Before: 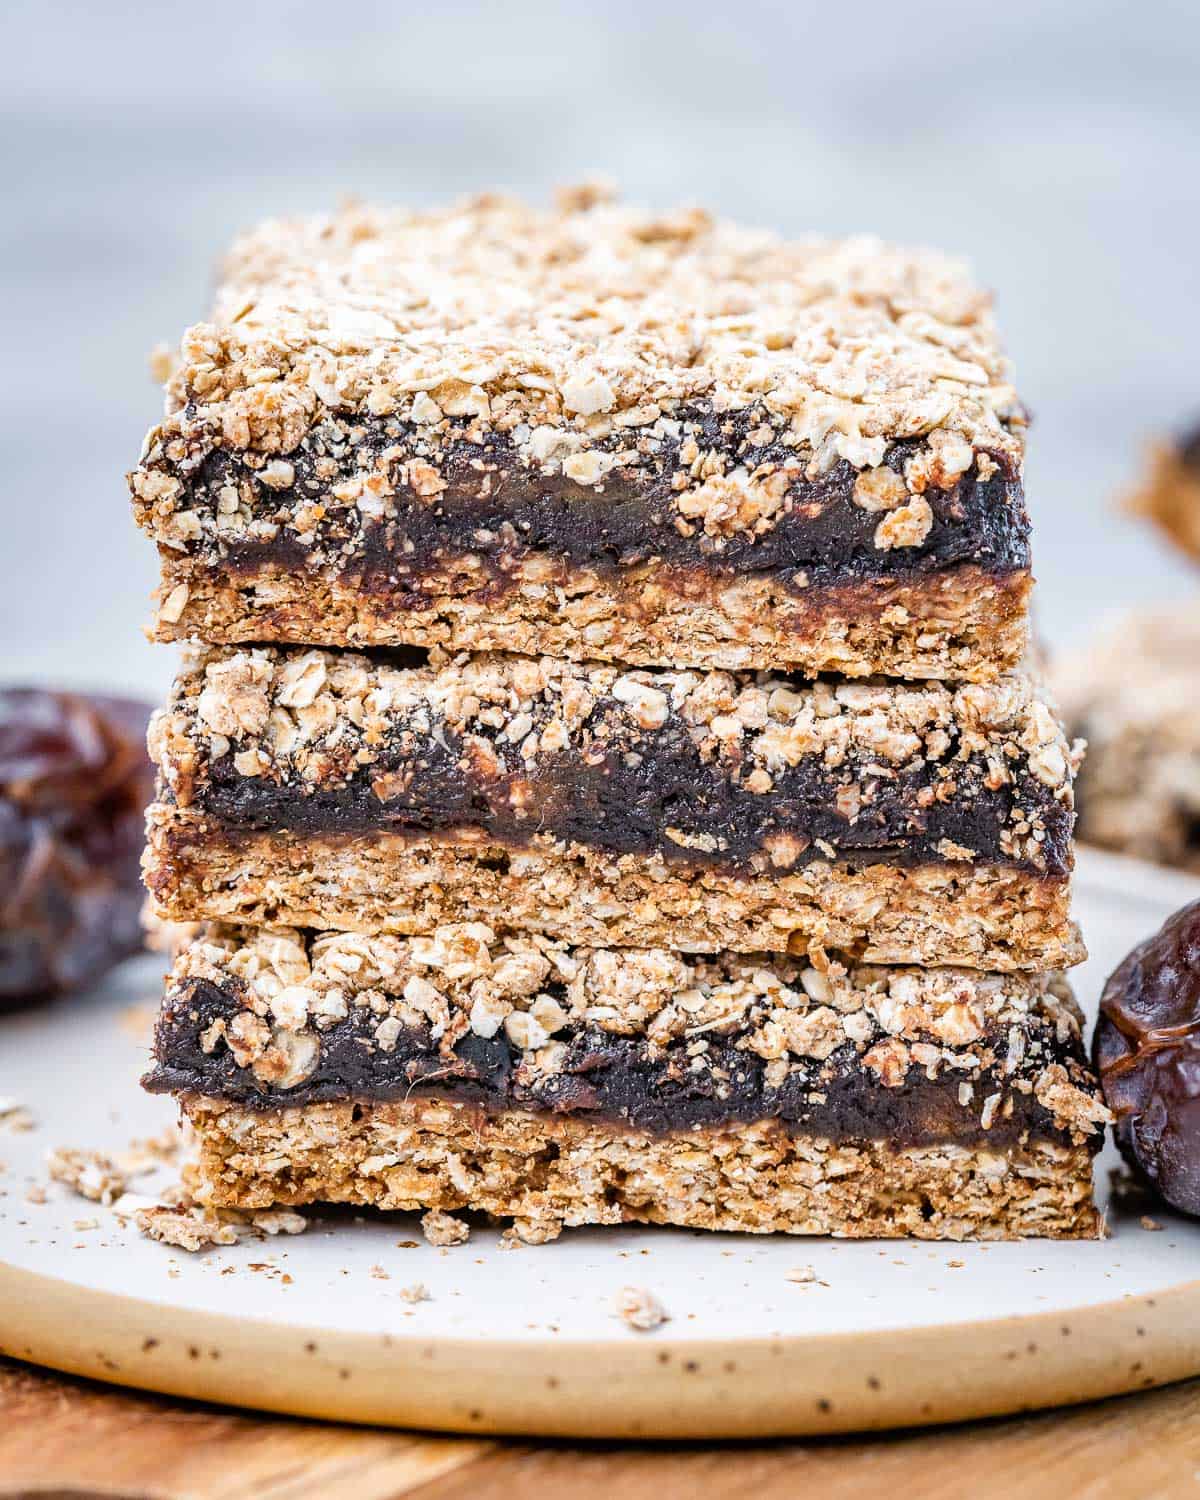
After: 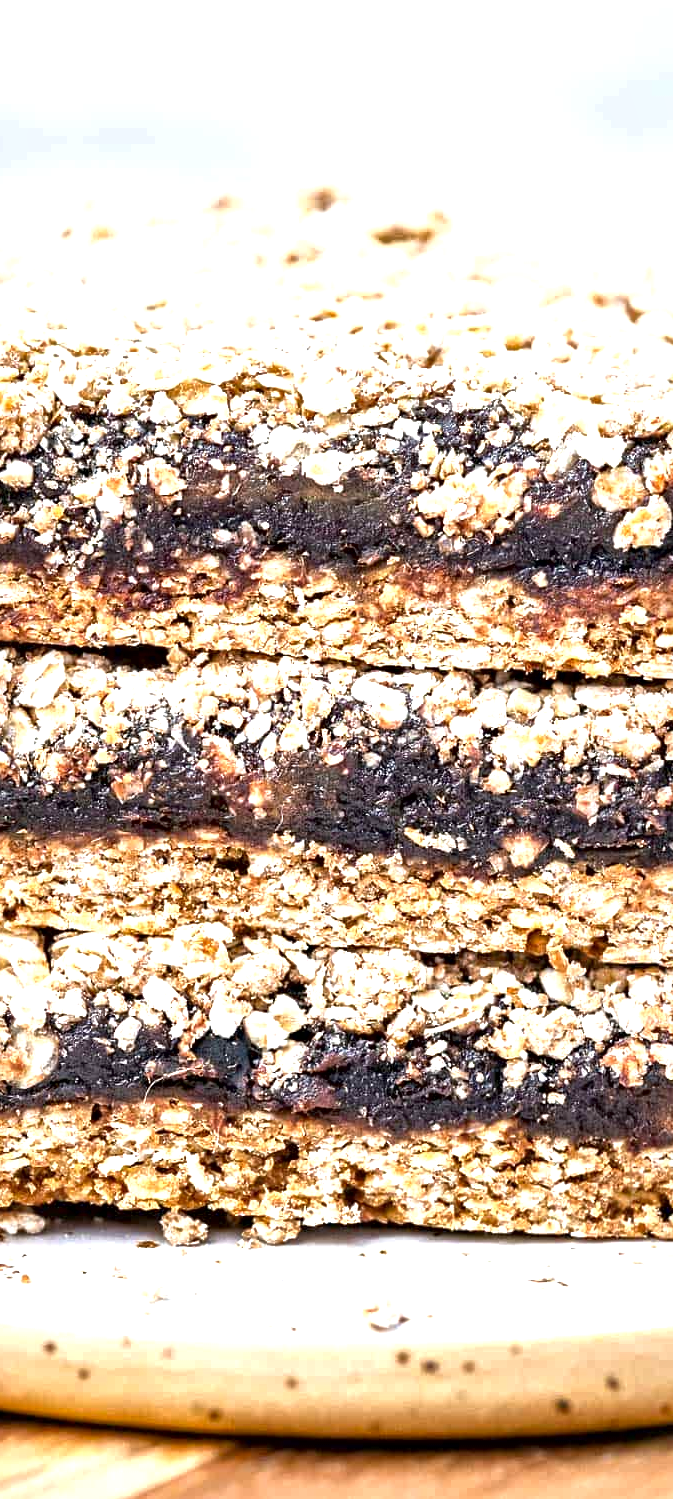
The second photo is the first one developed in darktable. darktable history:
exposure: black level correction 0, exposure 0.702 EV, compensate highlight preservation false
local contrast: mode bilateral grid, contrast 44, coarseness 69, detail 214%, midtone range 0.2
crop: left 21.761%, right 22.111%, bottom 0.006%
